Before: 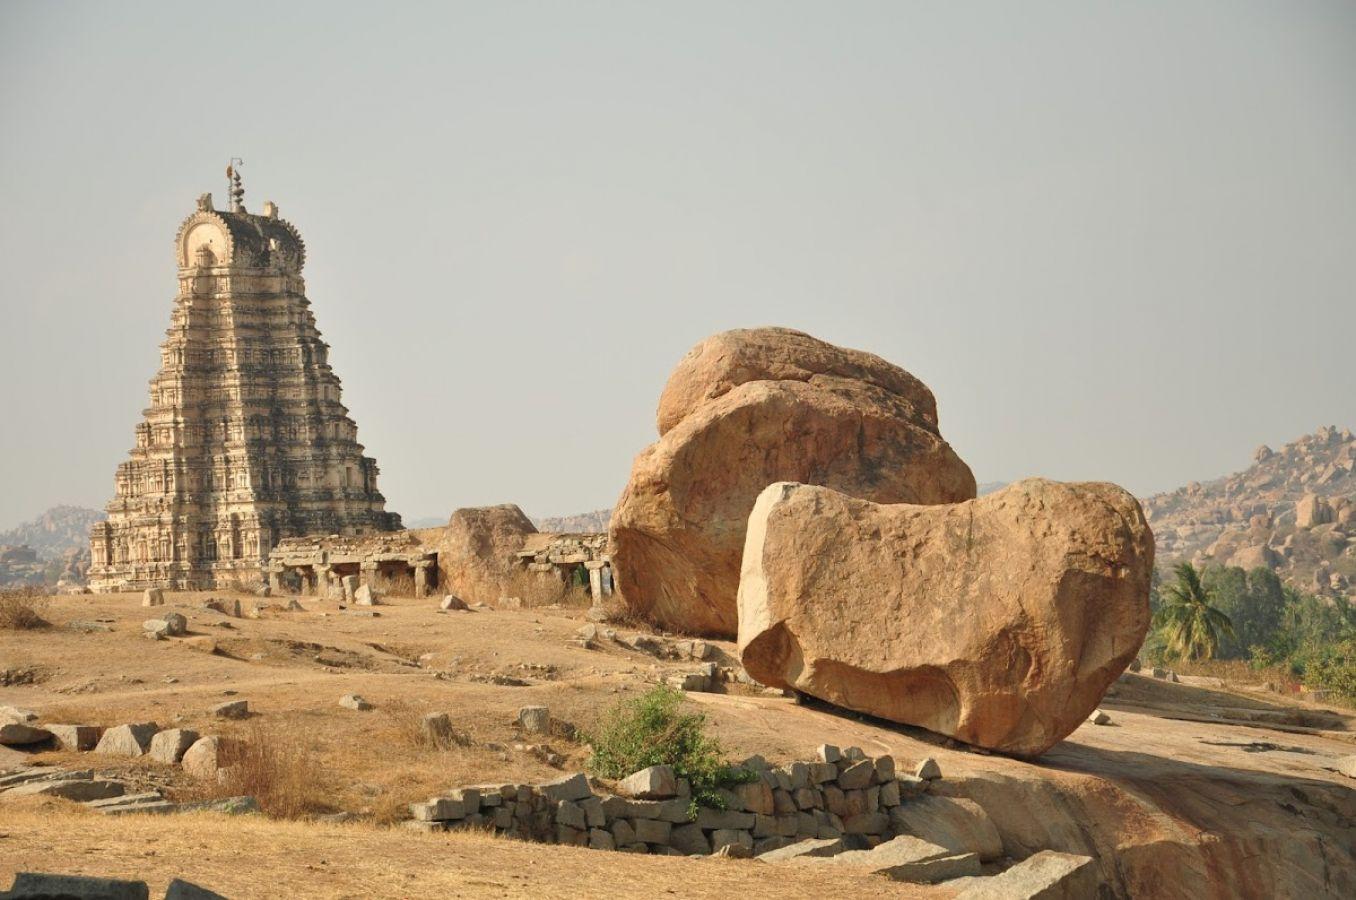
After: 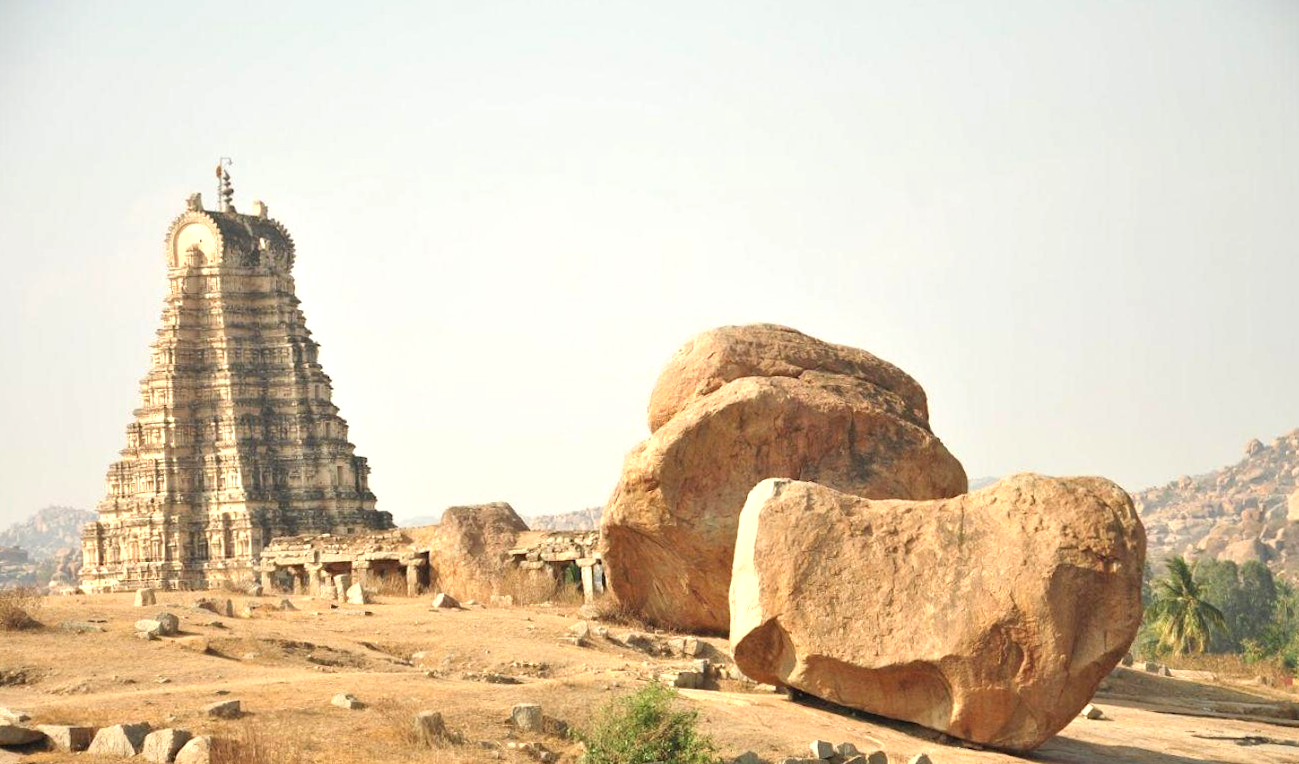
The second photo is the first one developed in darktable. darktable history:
crop and rotate: angle 0.337°, left 0.26%, right 3.027%, bottom 14.255%
exposure: black level correction 0, exposure 0.7 EV, compensate highlight preservation false
